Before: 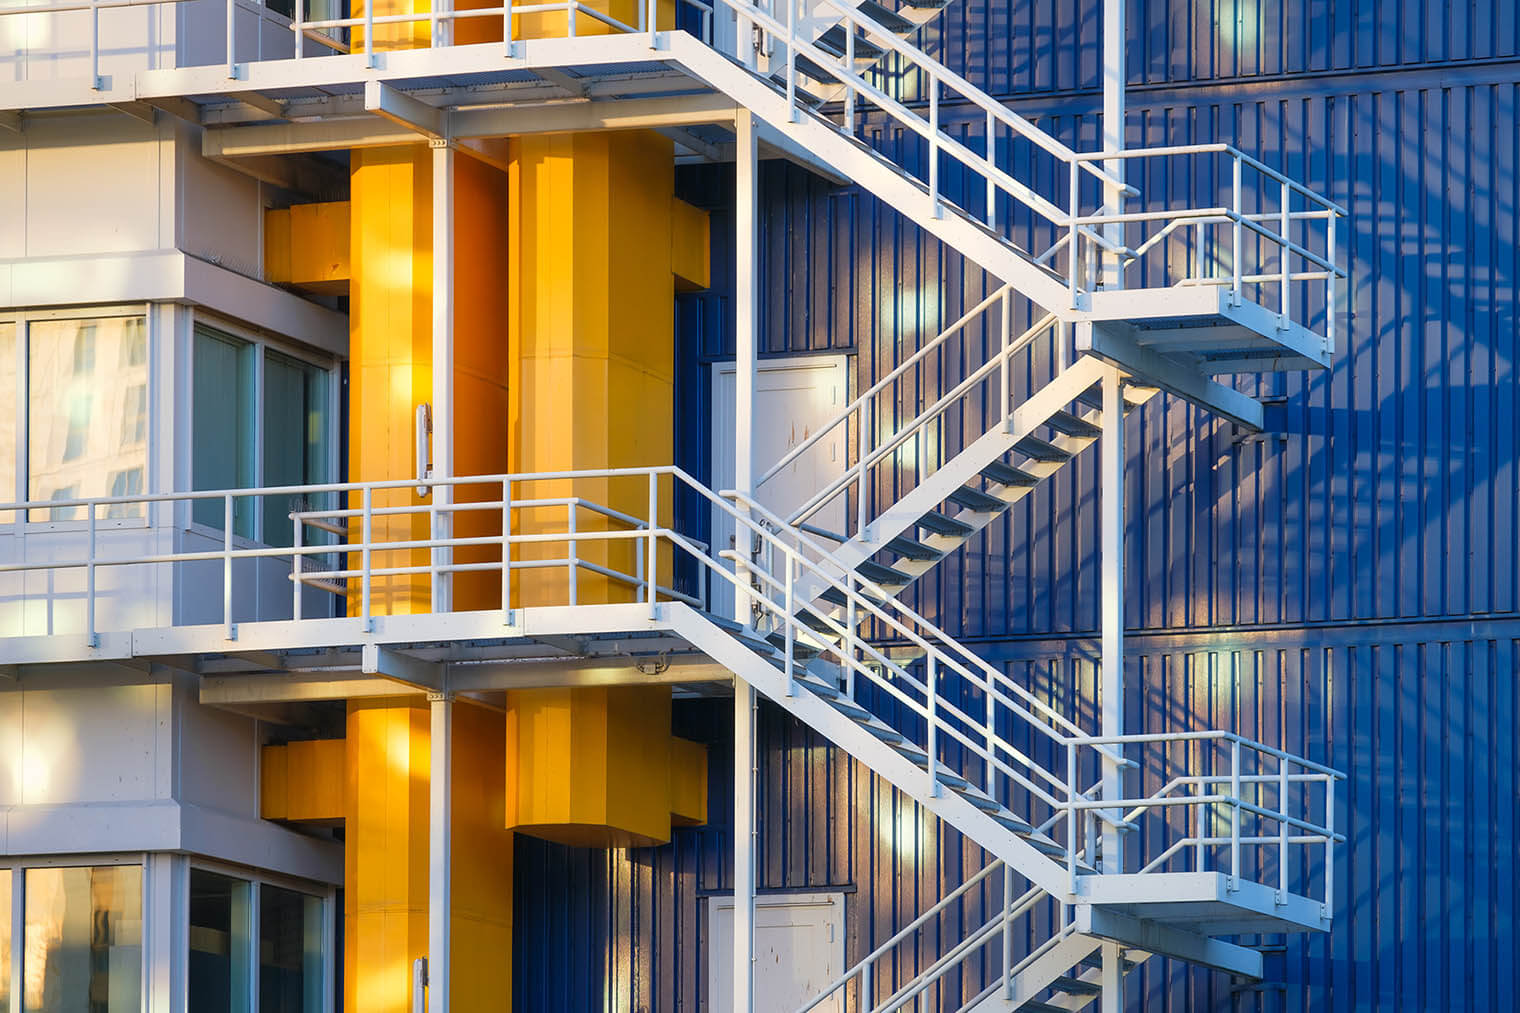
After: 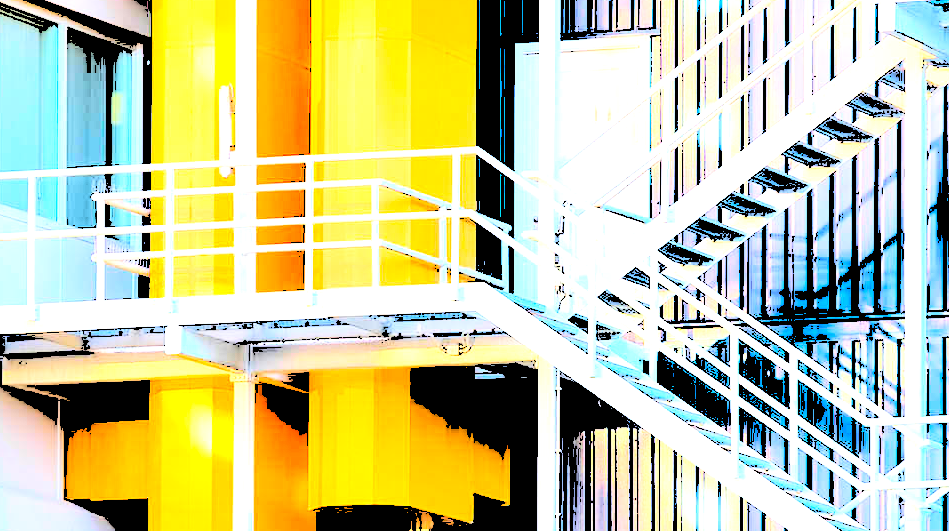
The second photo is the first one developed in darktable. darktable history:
crop: left 12.978%, top 31.54%, right 24.569%, bottom 16.034%
levels: levels [0.246, 0.256, 0.506]
